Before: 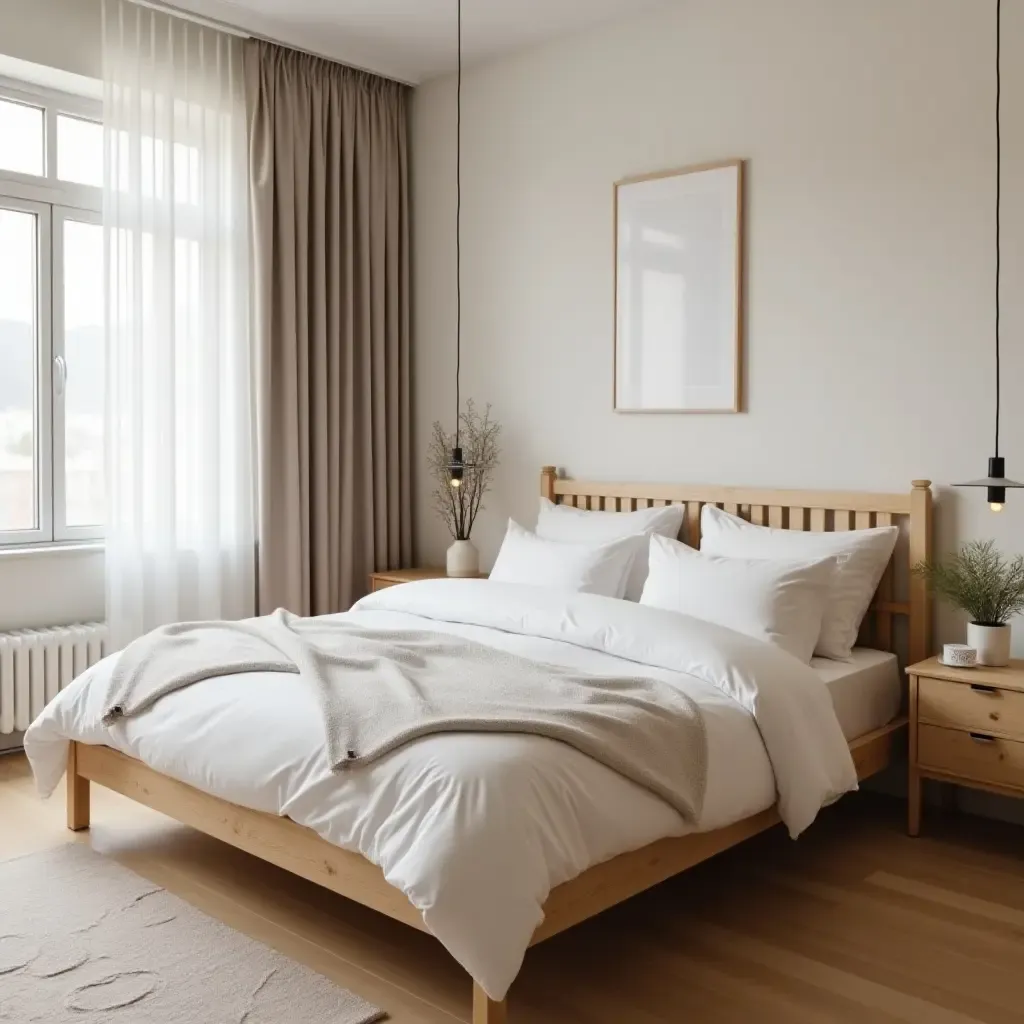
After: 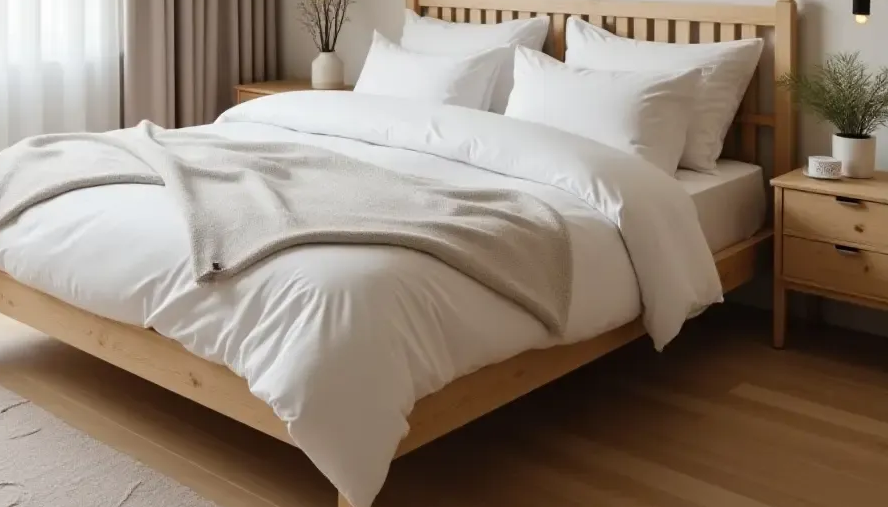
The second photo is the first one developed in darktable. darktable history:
crop and rotate: left 13.231%, top 47.731%, bottom 2.716%
